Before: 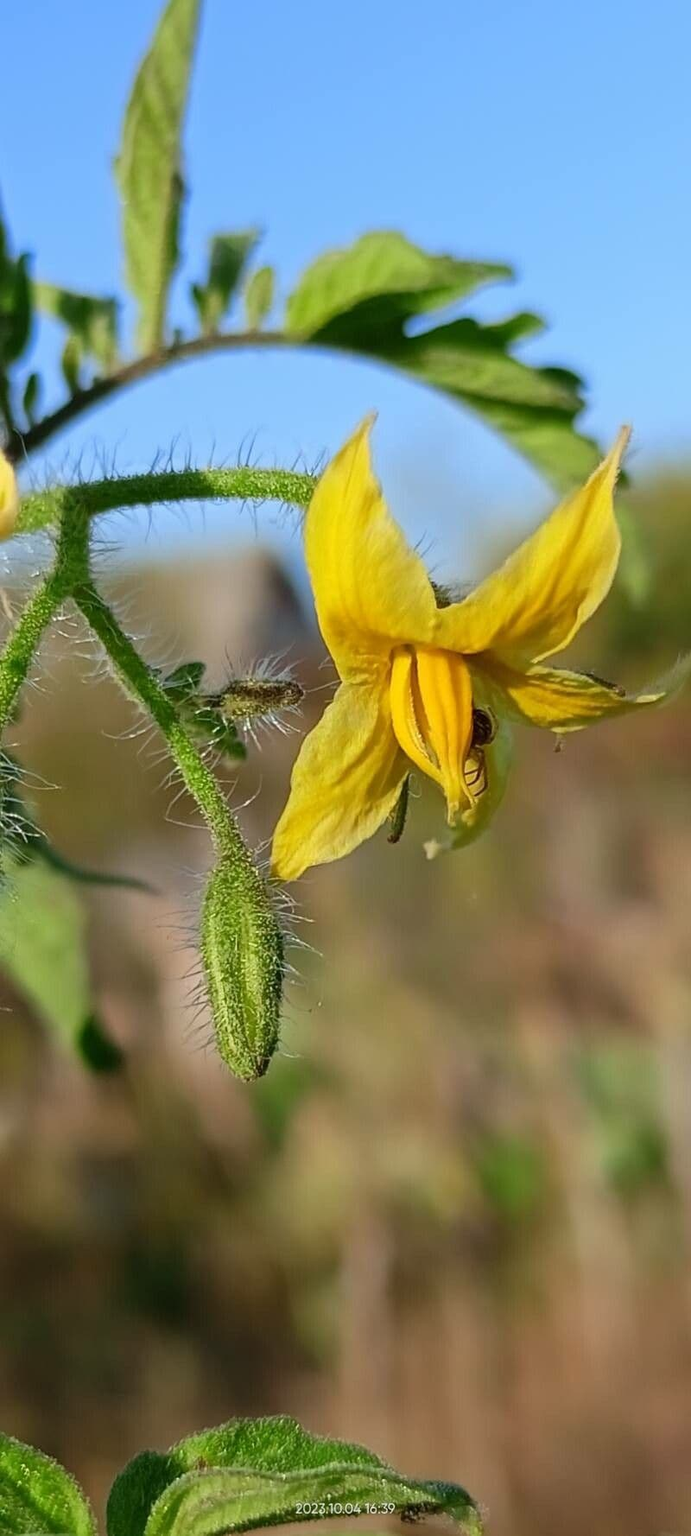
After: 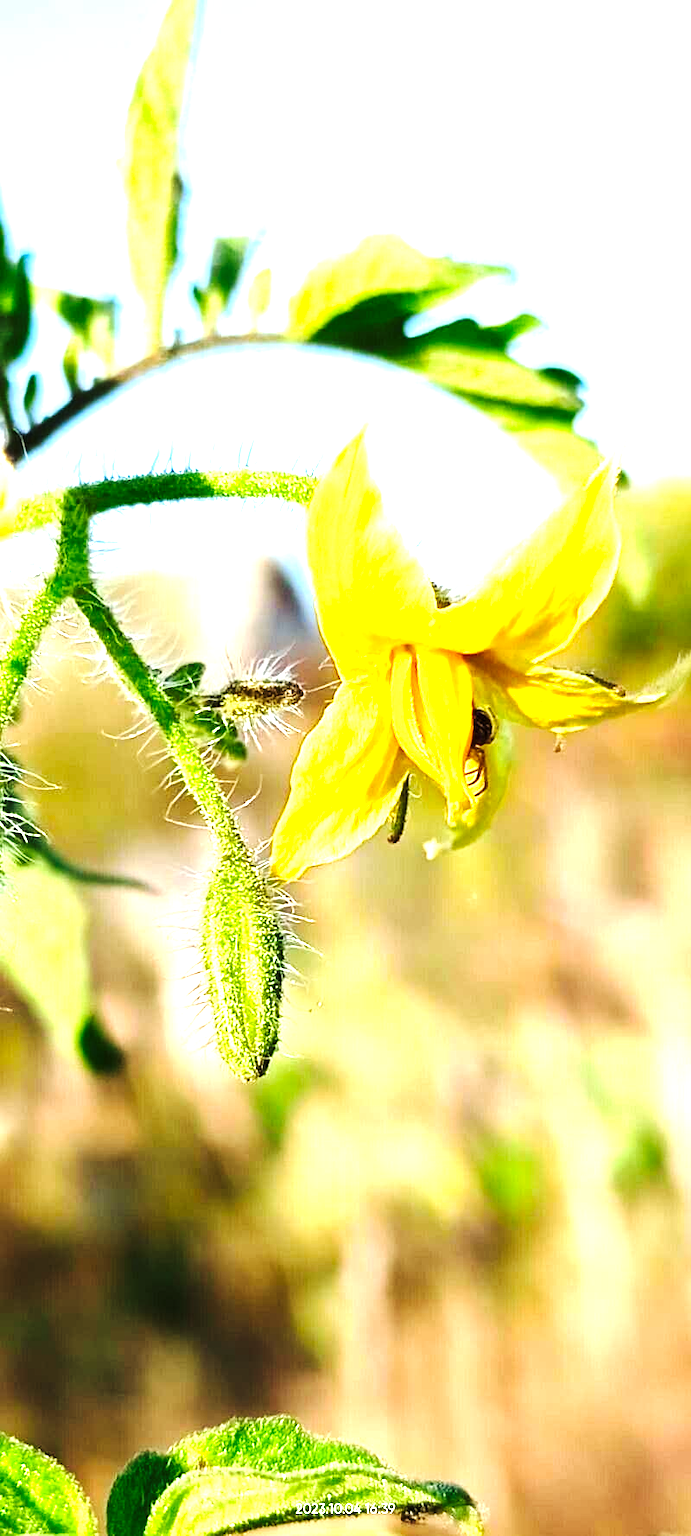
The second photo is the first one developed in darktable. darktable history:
levels: levels [0.012, 0.367, 0.697]
base curve: curves: ch0 [(0, 0) (0.028, 0.03) (0.121, 0.232) (0.46, 0.748) (0.859, 0.968) (1, 1)], preserve colors none
